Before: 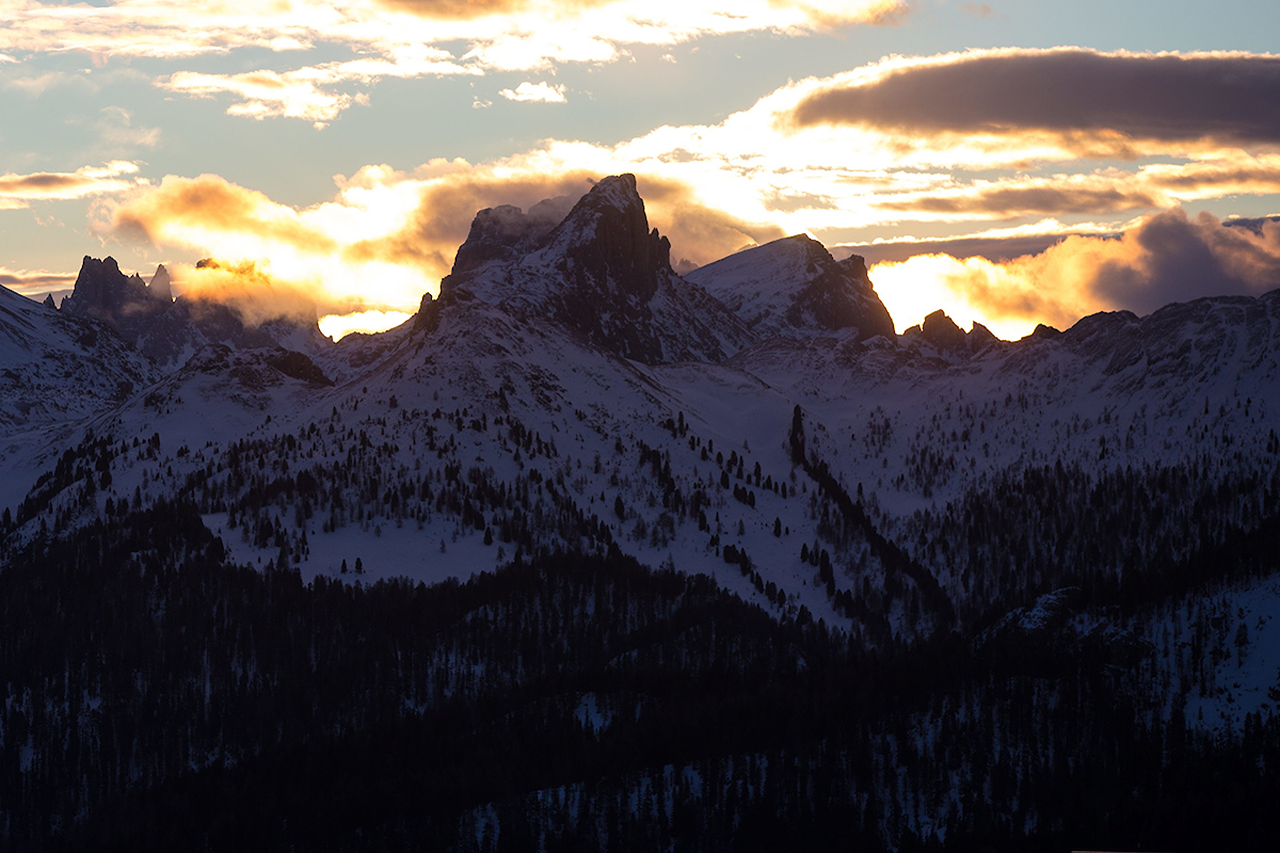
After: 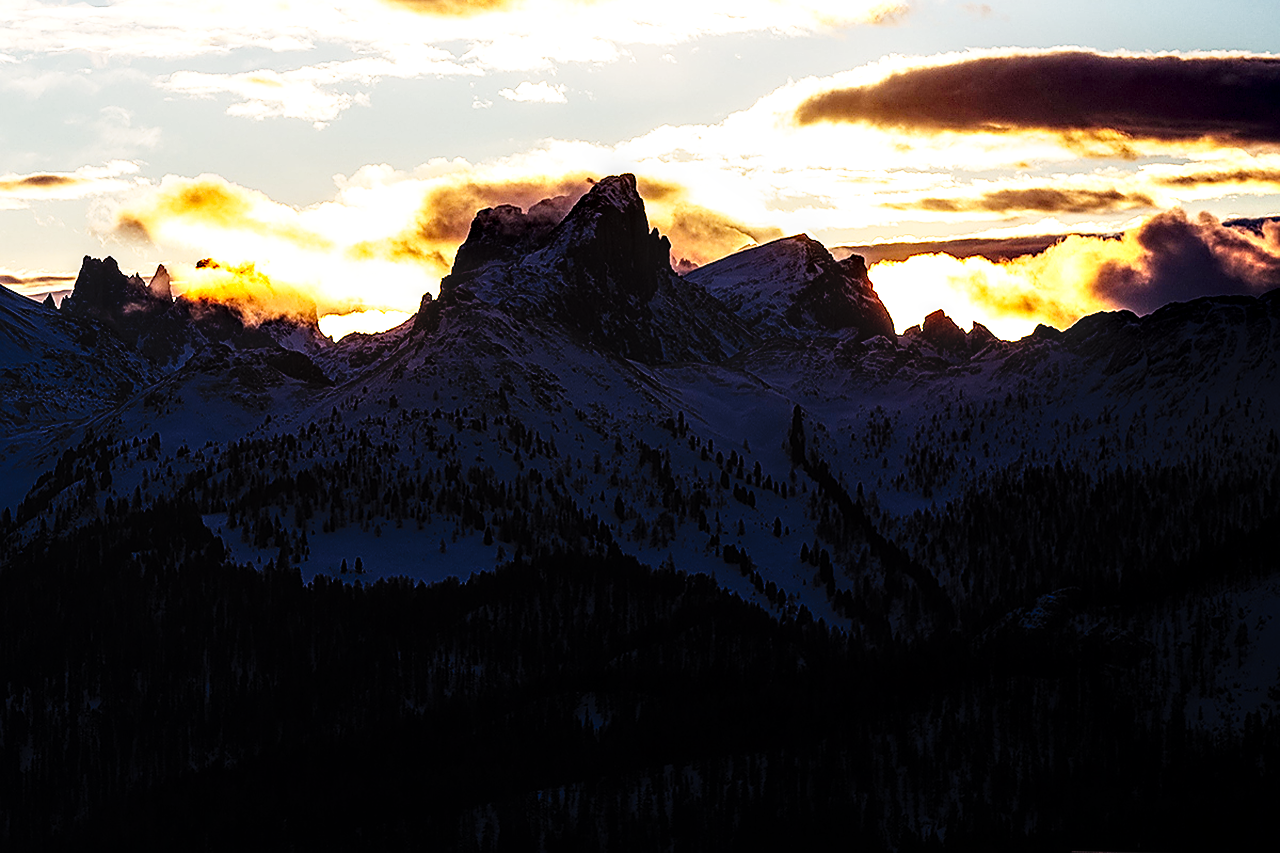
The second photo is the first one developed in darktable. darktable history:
sharpen: on, module defaults
tone curve: curves: ch0 [(0, 0) (0.003, 0.005) (0.011, 0.008) (0.025, 0.01) (0.044, 0.014) (0.069, 0.017) (0.1, 0.022) (0.136, 0.028) (0.177, 0.037) (0.224, 0.049) (0.277, 0.091) (0.335, 0.168) (0.399, 0.292) (0.468, 0.463) (0.543, 0.637) (0.623, 0.792) (0.709, 0.903) (0.801, 0.963) (0.898, 0.985) (1, 1)], preserve colors none
local contrast: detail 203%
exposure: black level correction 0, compensate exposure bias true, compensate highlight preservation false
